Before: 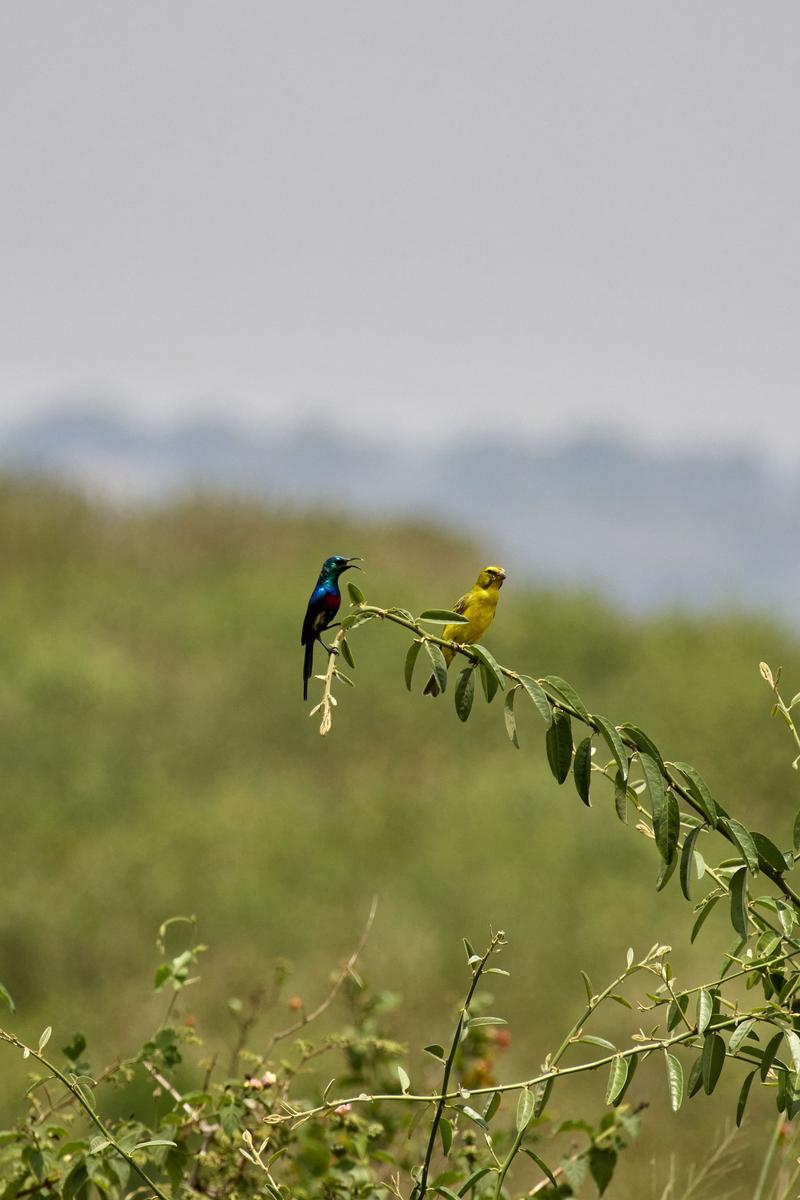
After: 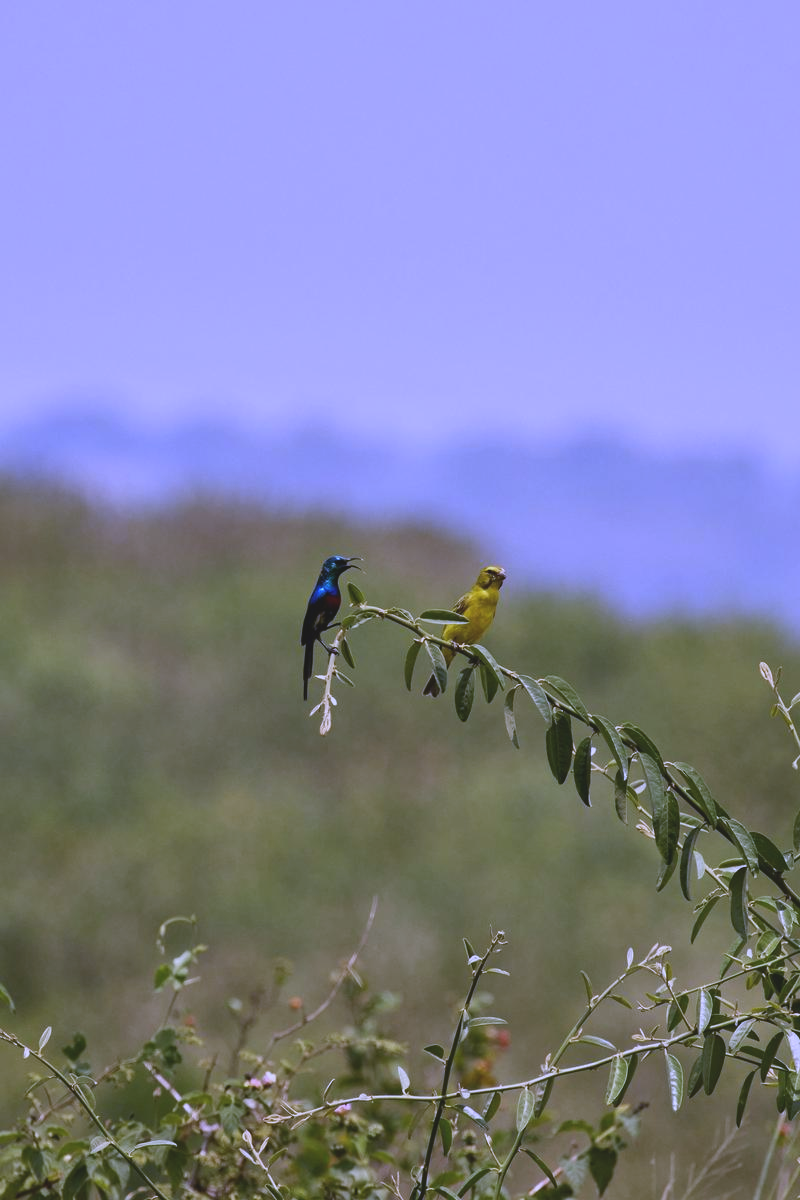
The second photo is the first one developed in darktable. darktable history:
white balance: red 0.98, blue 1.61
exposure: black level correction -0.015, exposure -0.5 EV, compensate highlight preservation false
